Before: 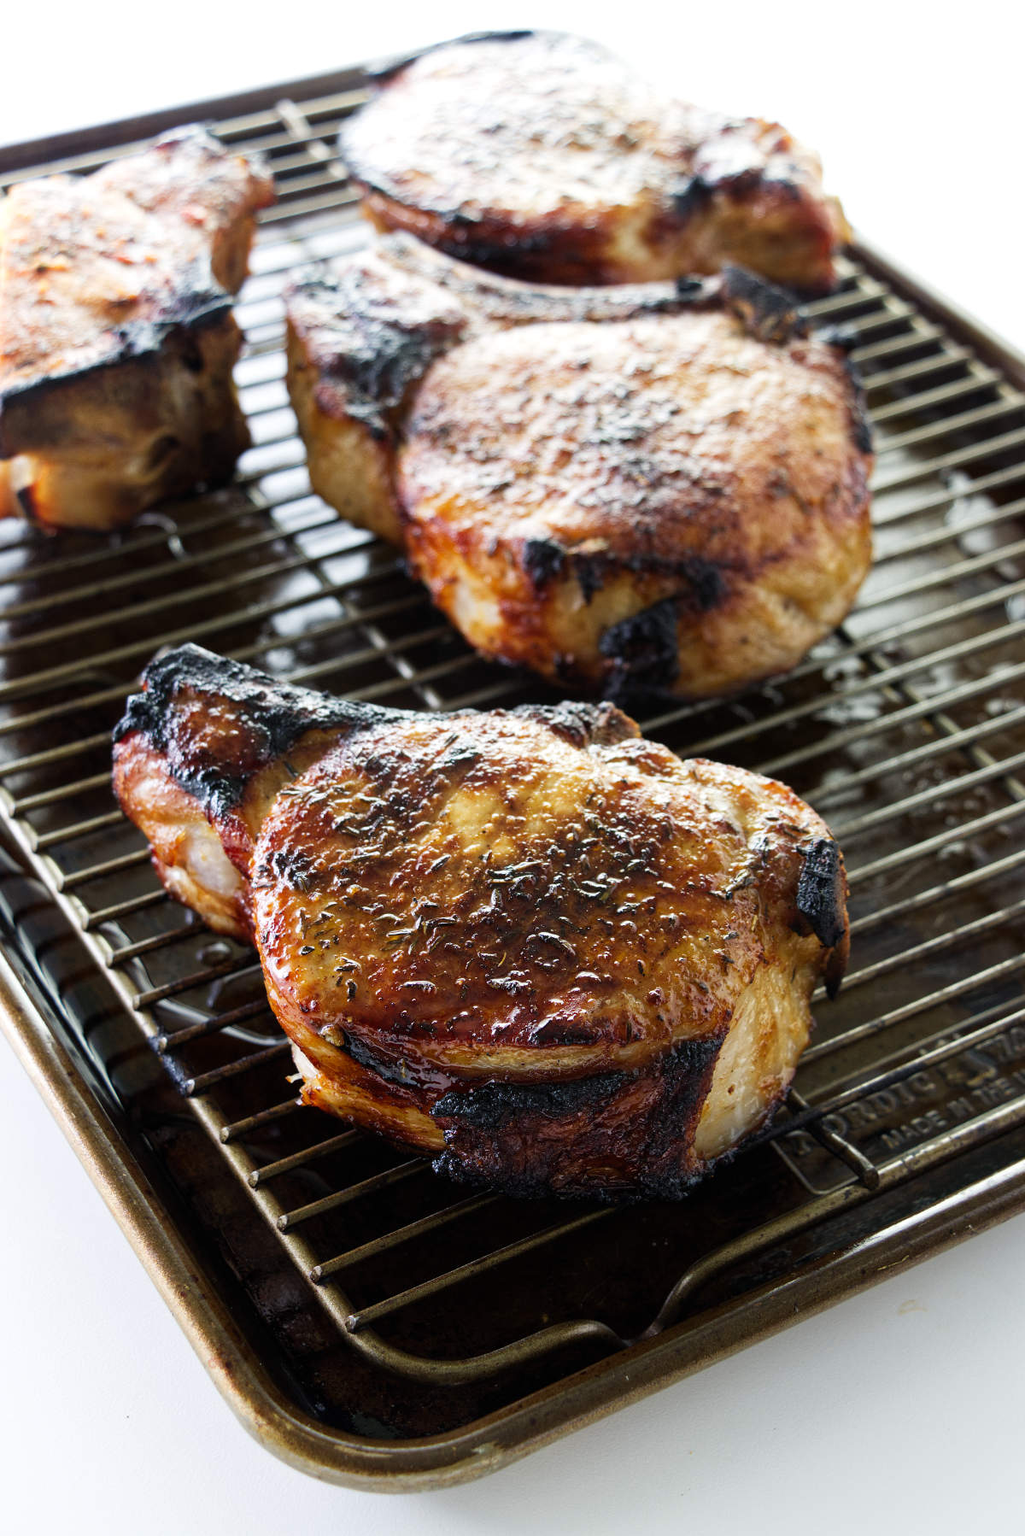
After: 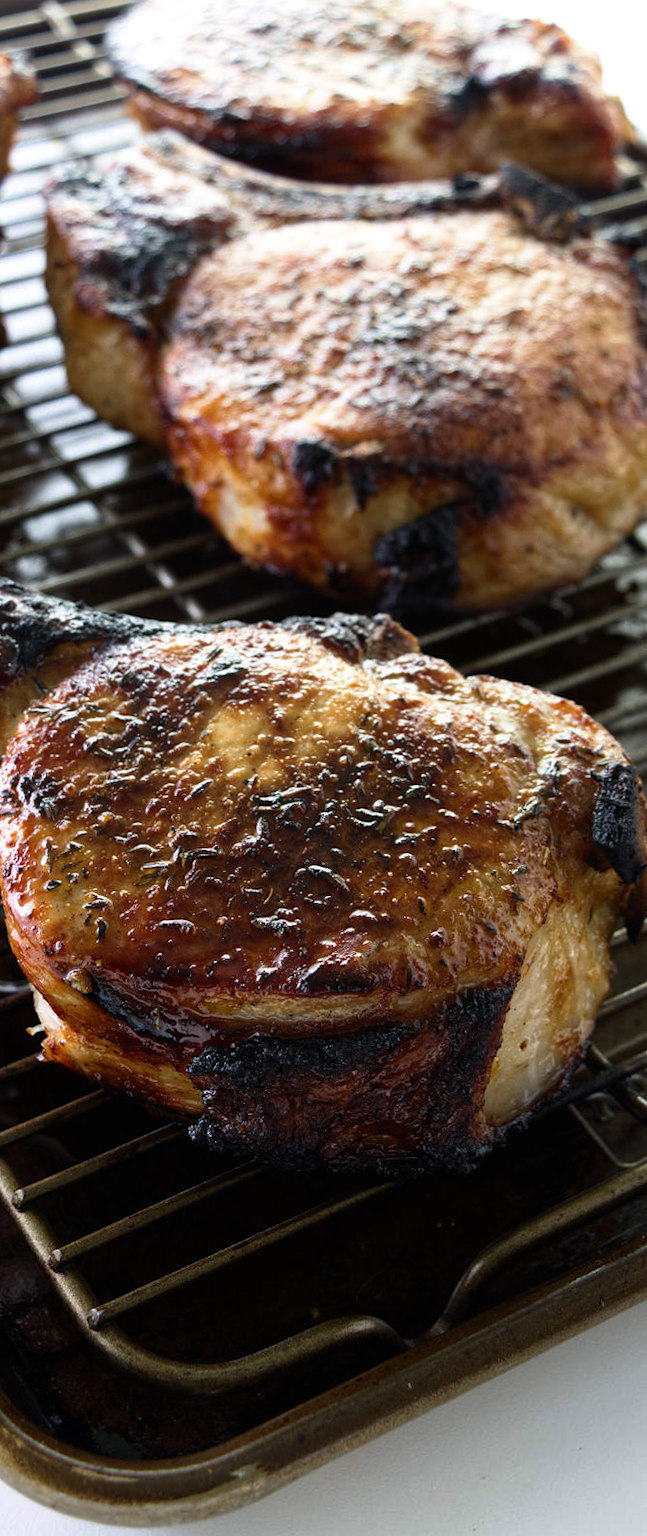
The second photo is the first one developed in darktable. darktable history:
contrast brightness saturation: contrast 0.15, brightness 0.05
rotate and perspective: rotation 0.215°, lens shift (vertical) -0.139, crop left 0.069, crop right 0.939, crop top 0.002, crop bottom 0.996
crop and rotate: left 22.918%, top 5.629%, right 14.711%, bottom 2.247%
base curve: curves: ch0 [(0, 0) (0.595, 0.418) (1, 1)], preserve colors none
